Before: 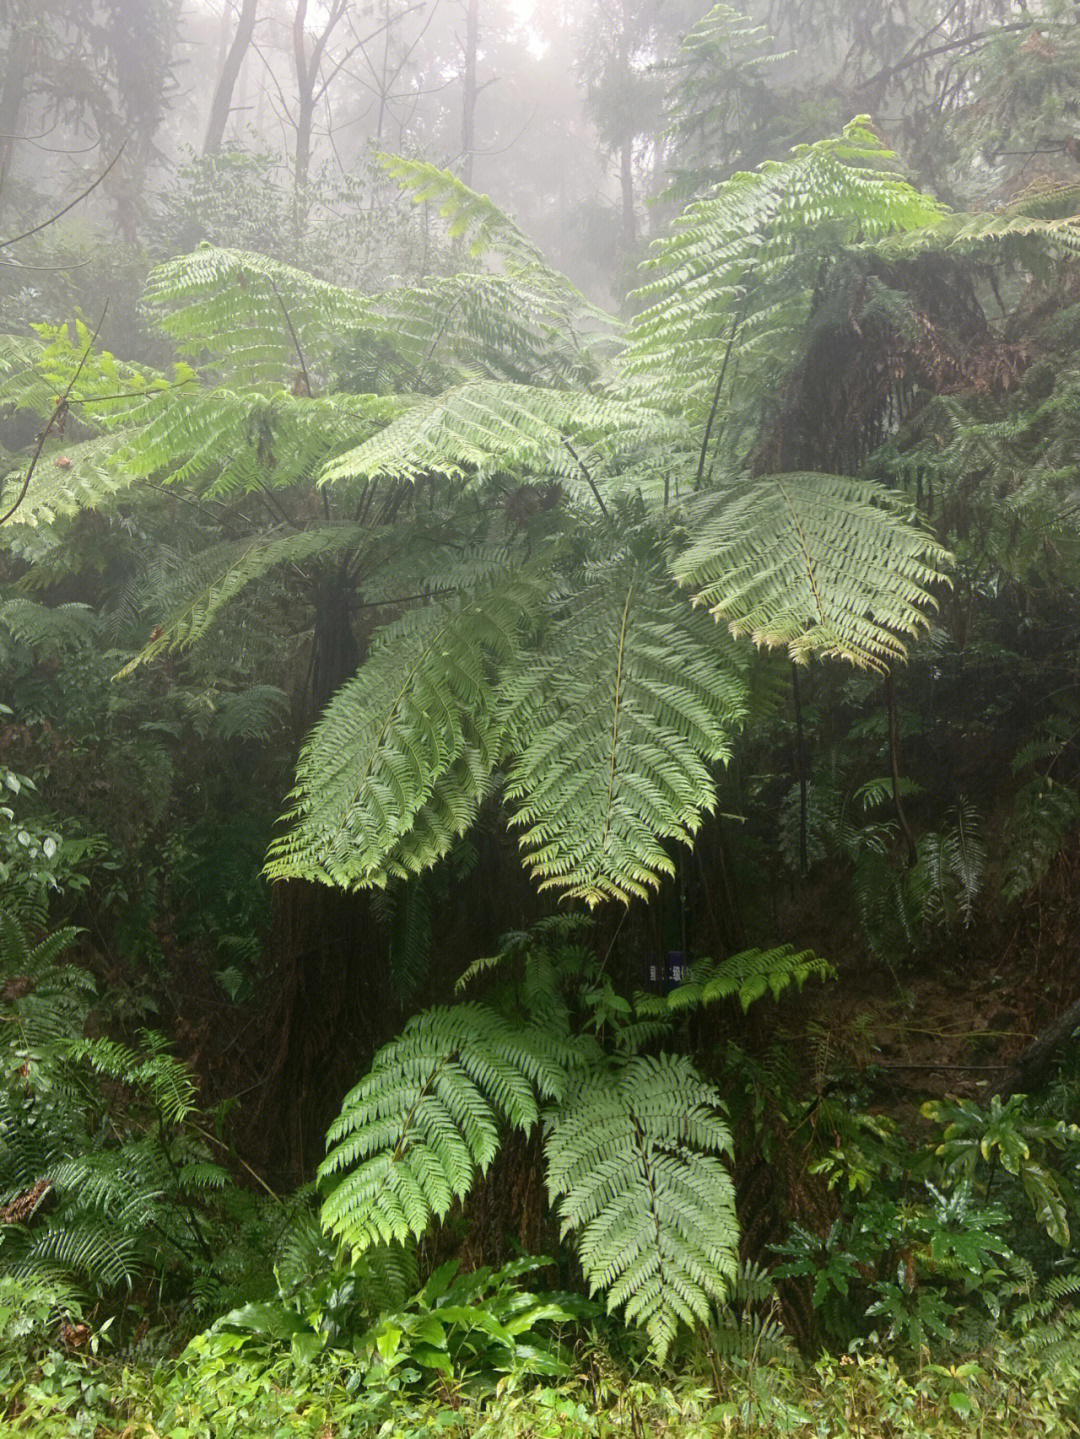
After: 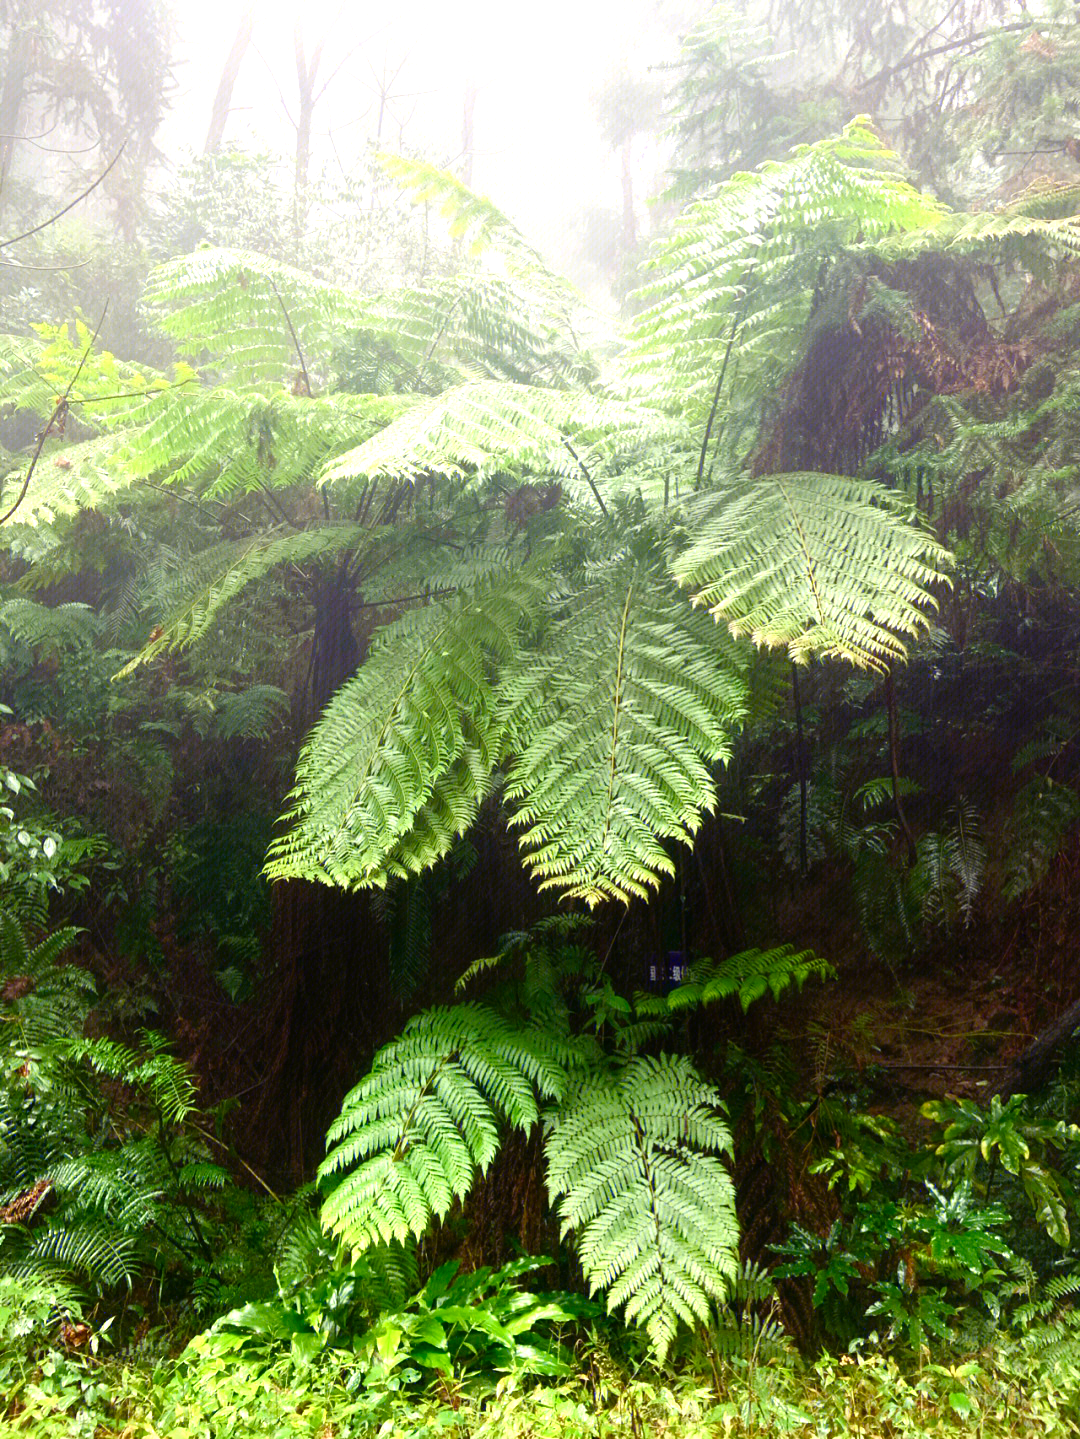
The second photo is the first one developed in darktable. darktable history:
tone equalizer: -8 EV -0.78 EV, -7 EV -0.671 EV, -6 EV -0.626 EV, -5 EV -0.36 EV, -3 EV 0.381 EV, -2 EV 0.6 EV, -1 EV 0.68 EV, +0 EV 0.72 EV
color balance rgb: shadows lift › luminance -21.637%, shadows lift › chroma 8.777%, shadows lift › hue 283.2°, highlights gain › luminance 17.334%, perceptual saturation grading › global saturation 20%, perceptual saturation grading › highlights -50.292%, perceptual saturation grading › shadows 30.715%
contrast brightness saturation: saturation 0.517
